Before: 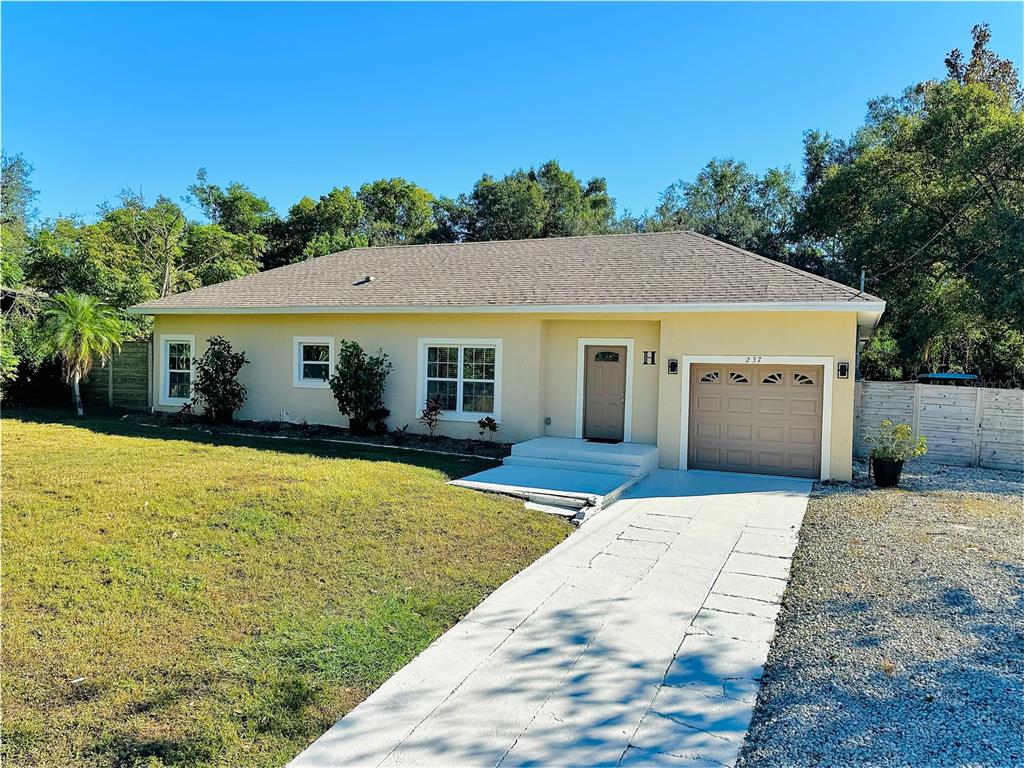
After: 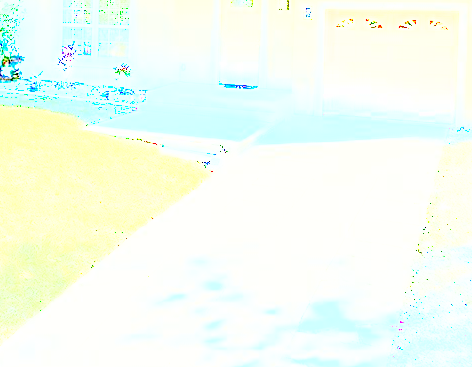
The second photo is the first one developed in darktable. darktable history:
exposure: exposure 7.973 EV, compensate exposure bias true, compensate highlight preservation false
shadows and highlights: on, module defaults
velvia: on, module defaults
tone equalizer: luminance estimator HSV value / RGB max
crop: left 35.731%, top 46.117%, right 18.143%, bottom 6.06%
base curve: curves: ch0 [(0, 0) (0.007, 0.004) (0.027, 0.03) (0.046, 0.07) (0.207, 0.54) (0.442, 0.872) (0.673, 0.972) (1, 1)]
